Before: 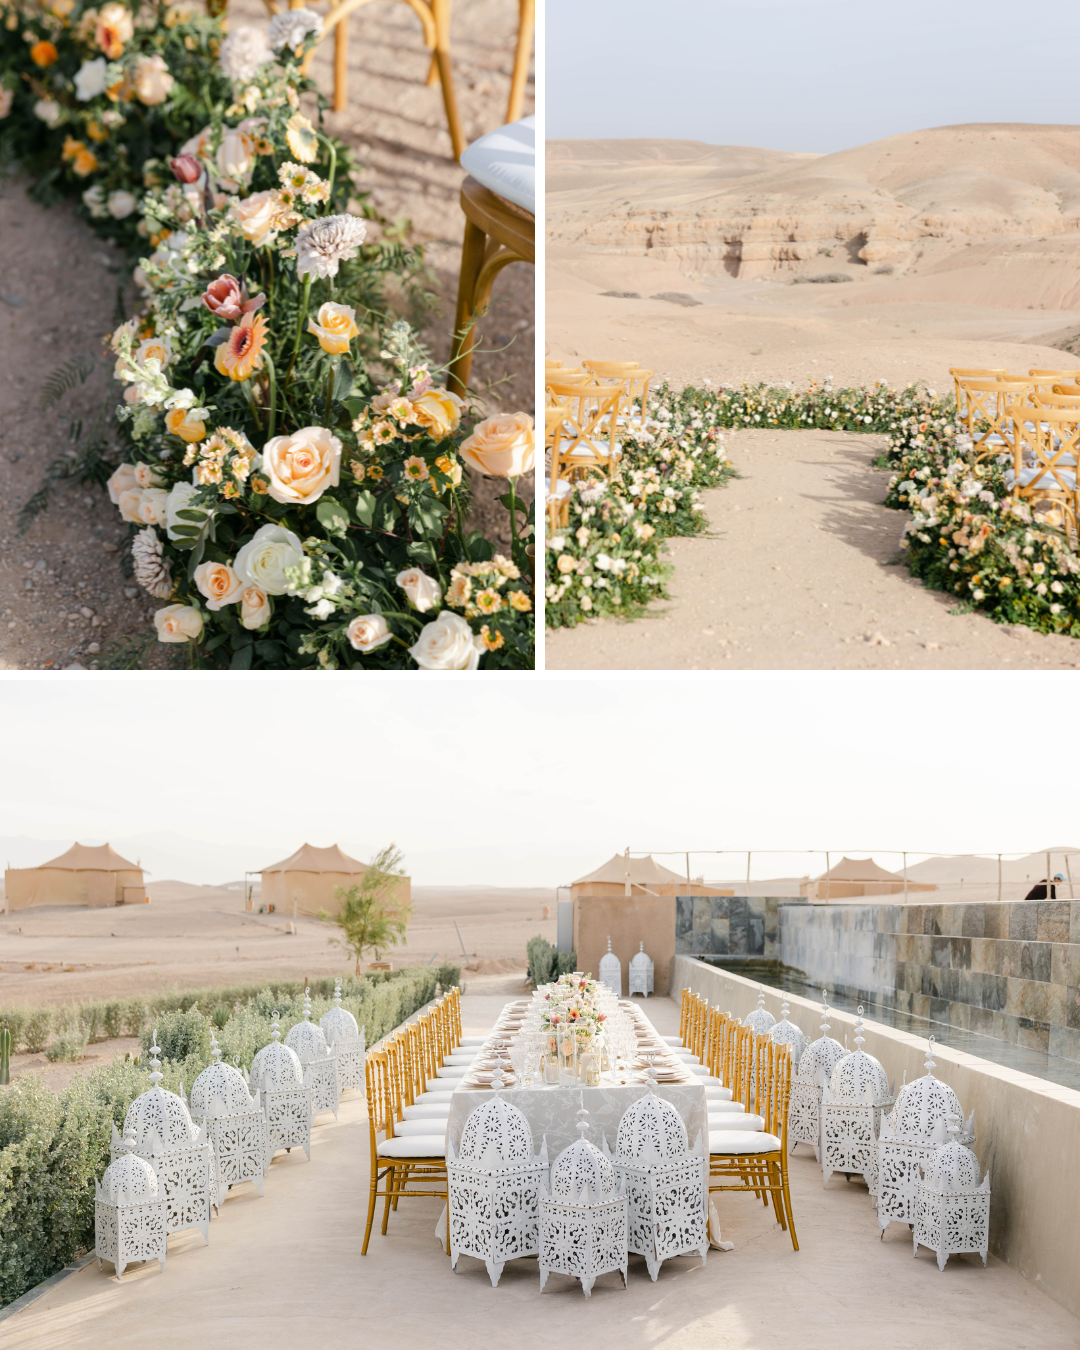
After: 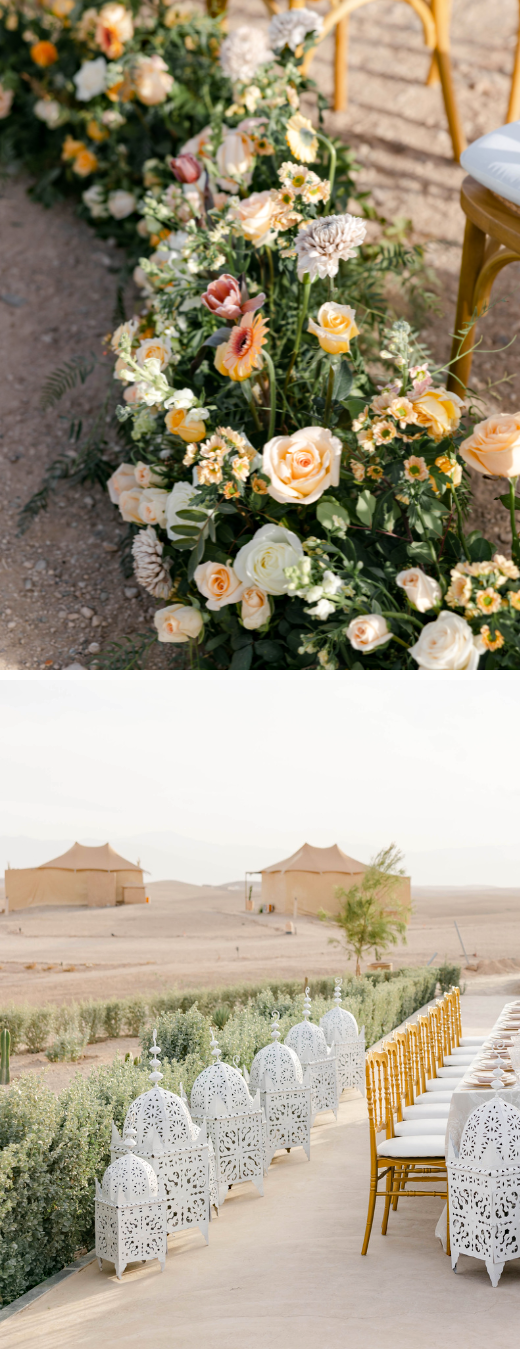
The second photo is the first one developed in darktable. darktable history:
crop and rotate: left 0.039%, top 0%, right 51.728%
tone equalizer: smoothing 1
haze removal: compatibility mode true, adaptive false
